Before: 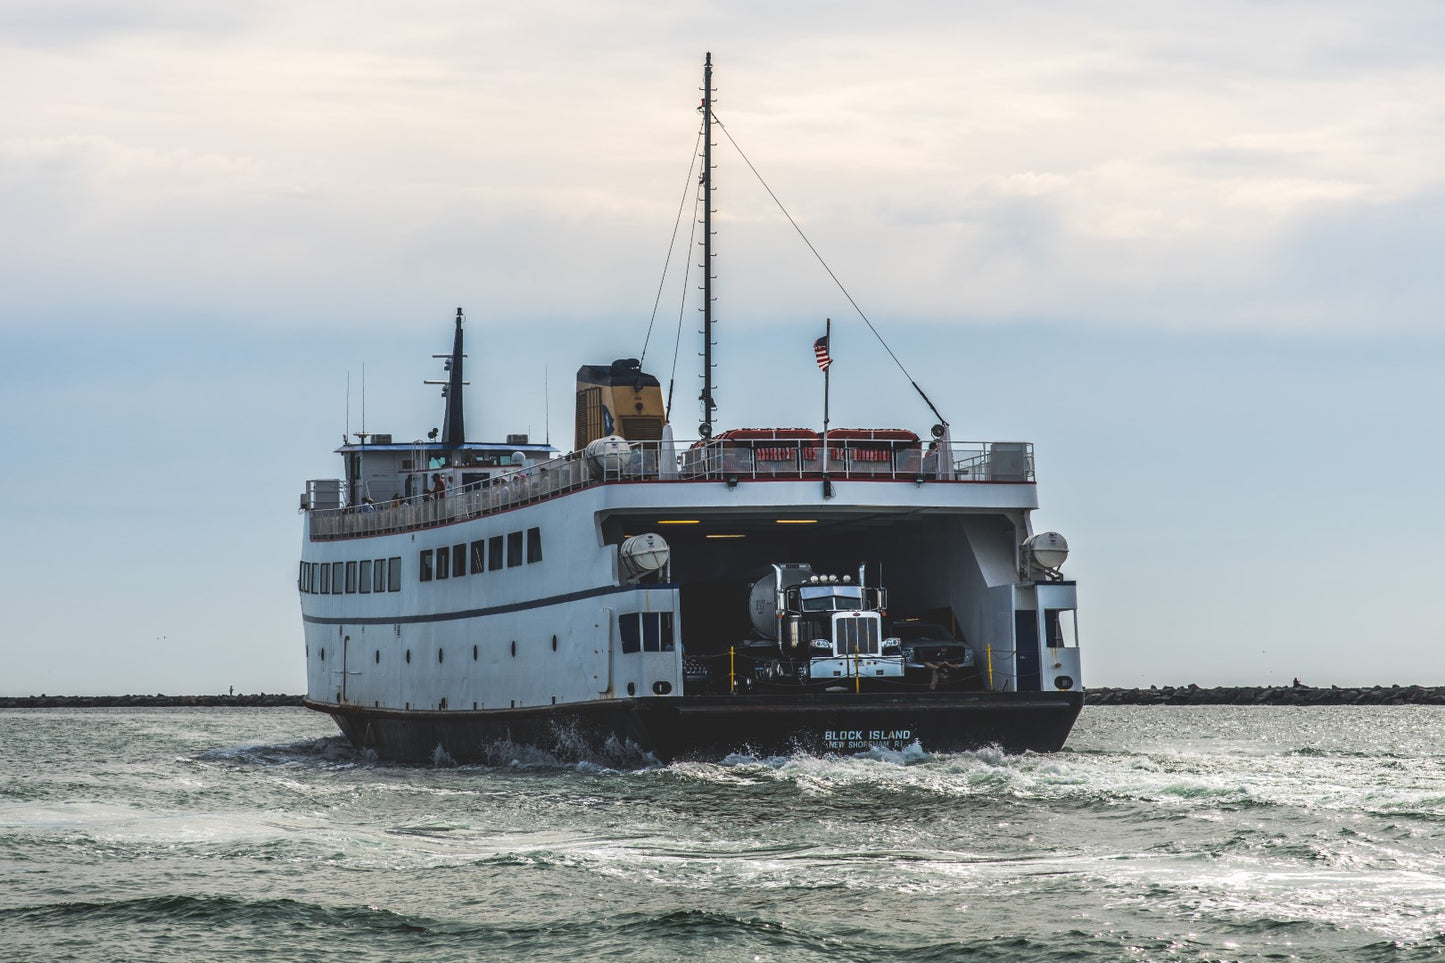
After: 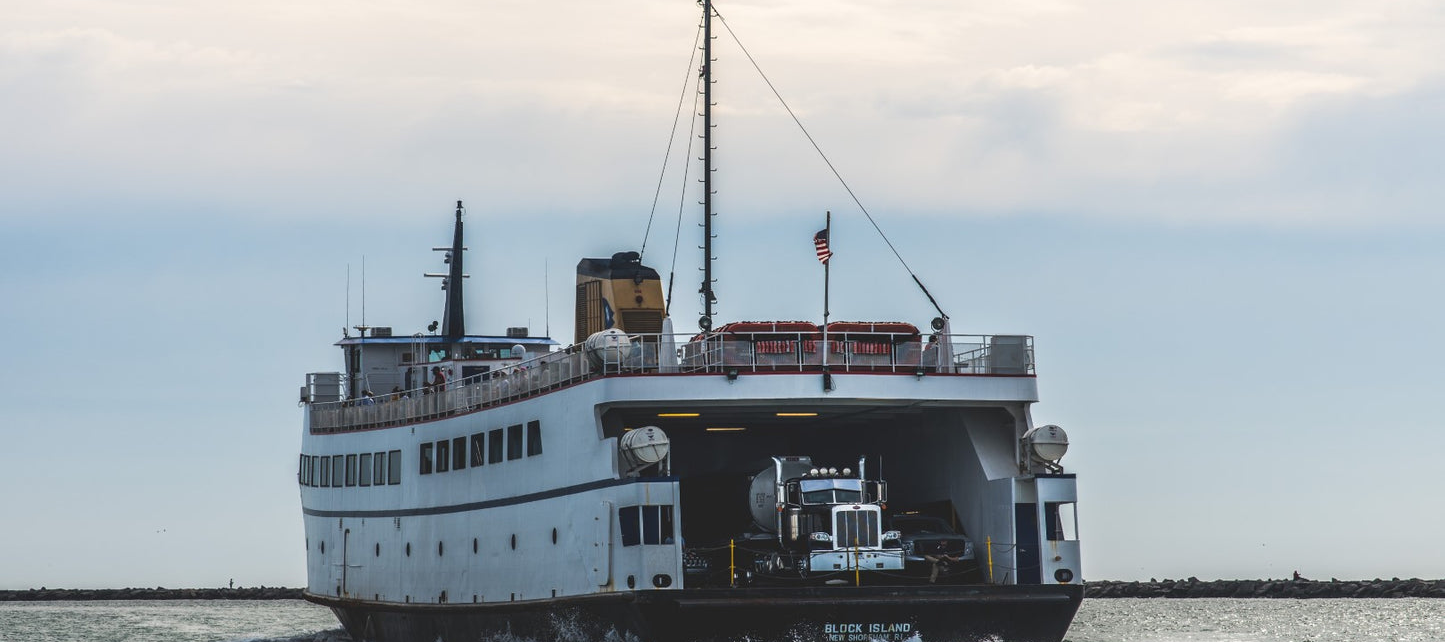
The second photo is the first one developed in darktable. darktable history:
crop: top 11.166%, bottom 22.168%
